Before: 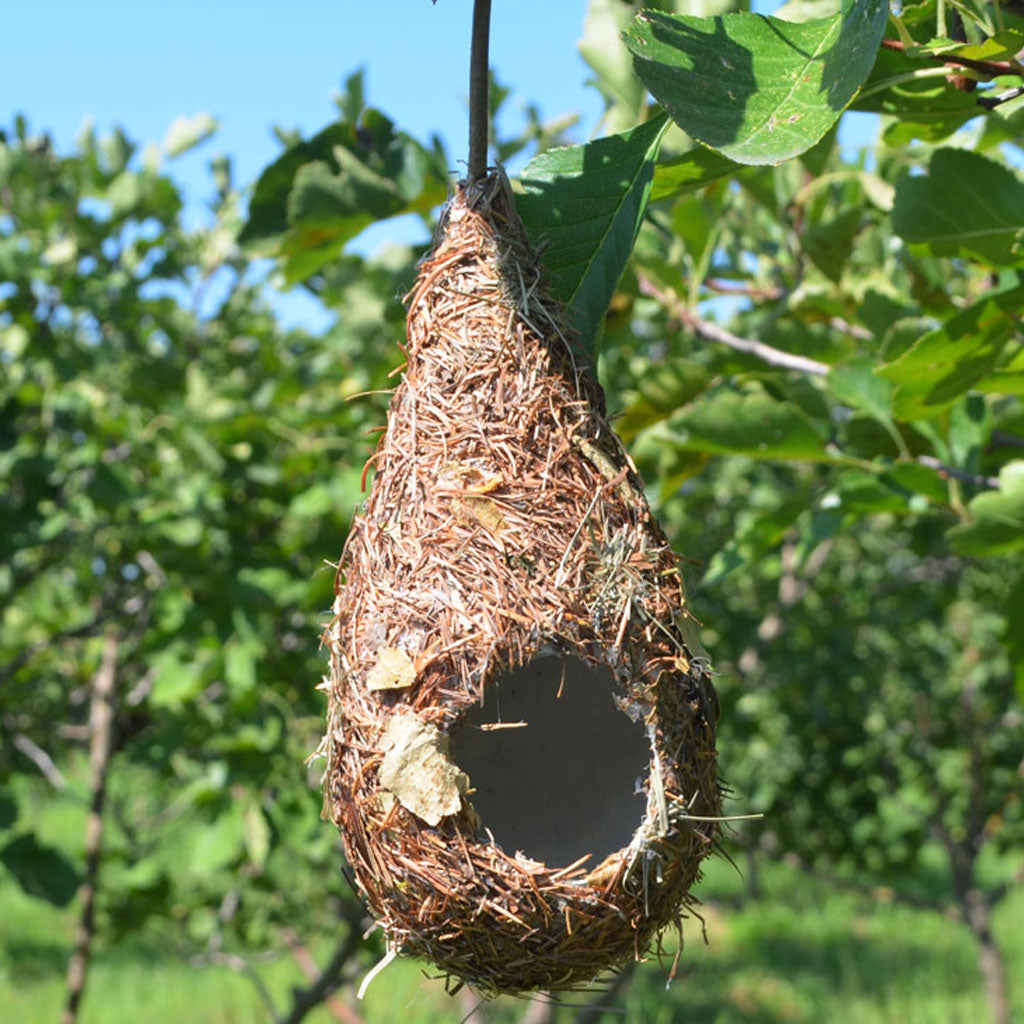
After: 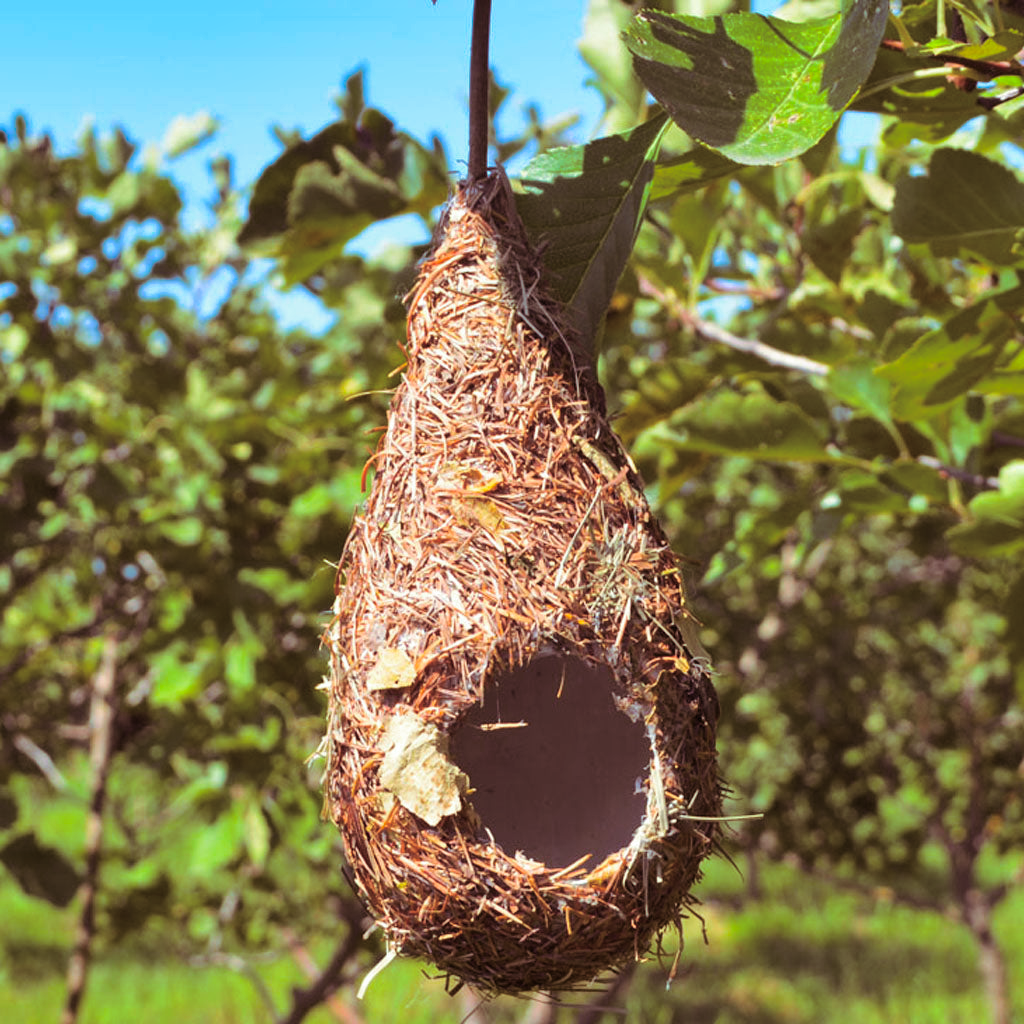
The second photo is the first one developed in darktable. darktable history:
color balance rgb: perceptual saturation grading › global saturation 25%, perceptual brilliance grading › mid-tones 10%, perceptual brilliance grading › shadows 15%, global vibrance 20%
split-toning: on, module defaults
shadows and highlights: soften with gaussian
